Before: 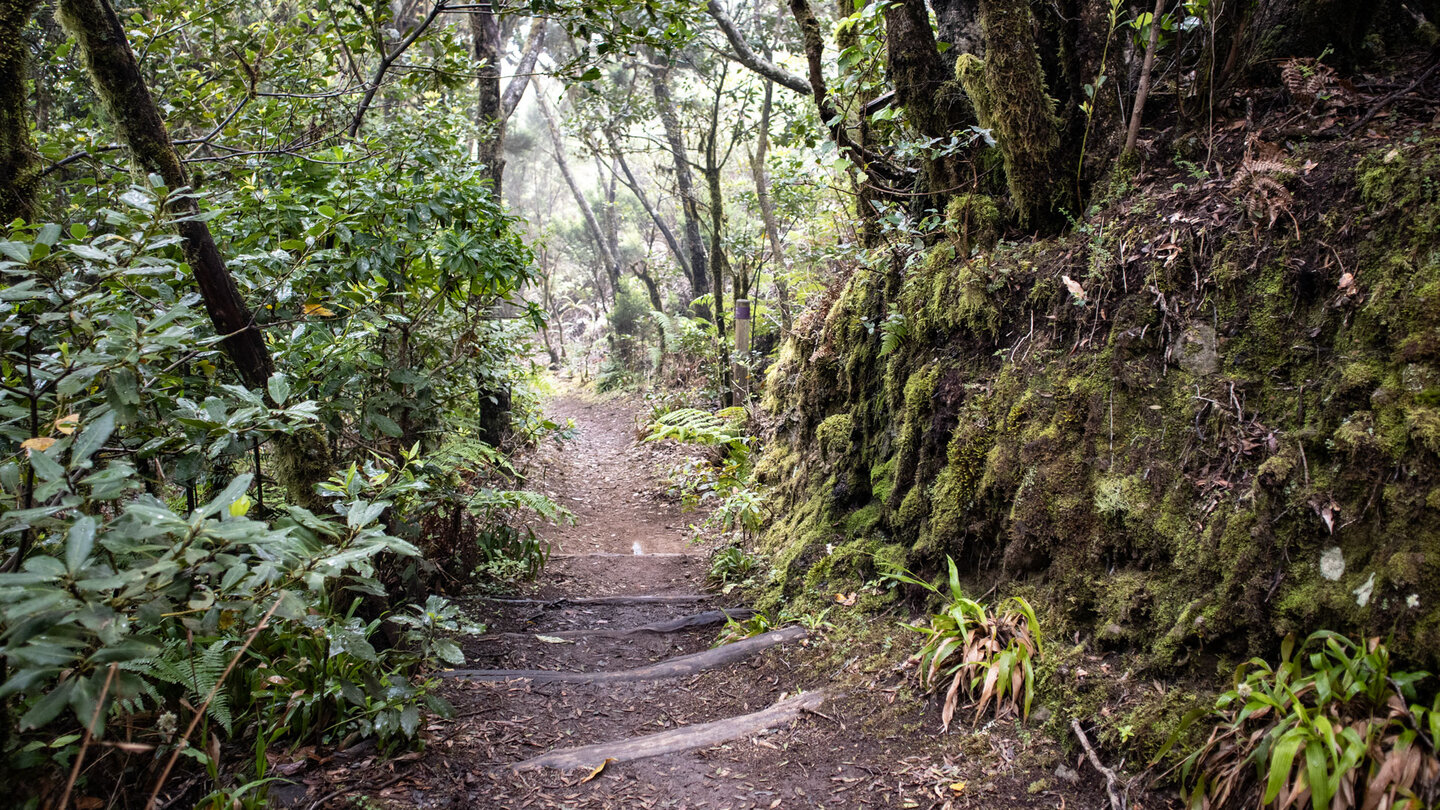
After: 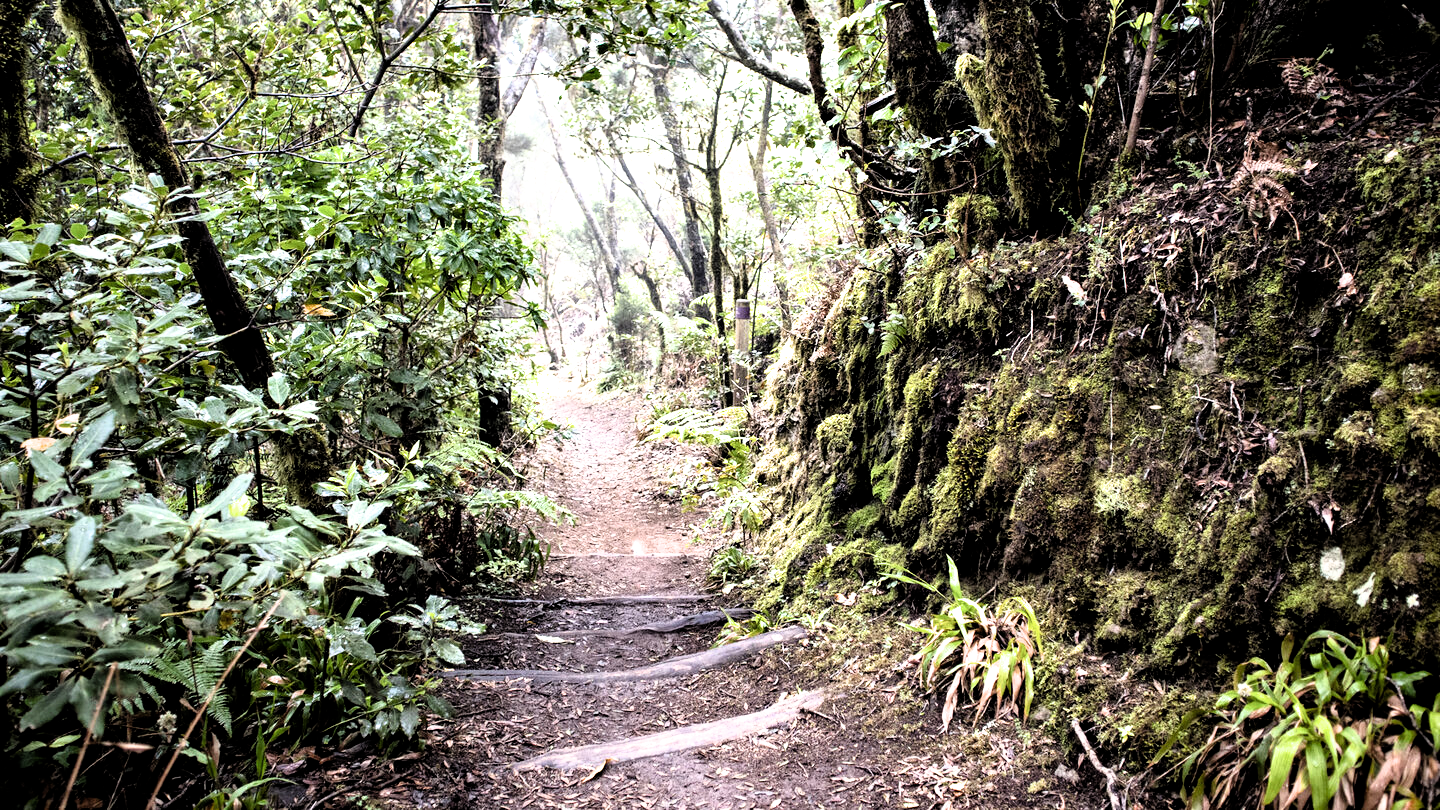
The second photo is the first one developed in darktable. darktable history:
filmic rgb: black relative exposure -5.6 EV, white relative exposure 2.51 EV, target black luminance 0%, hardness 4.55, latitude 67.25%, contrast 1.462, shadows ↔ highlights balance -3.91%
exposure: black level correction 0, exposure 0.837 EV, compensate highlight preservation false
